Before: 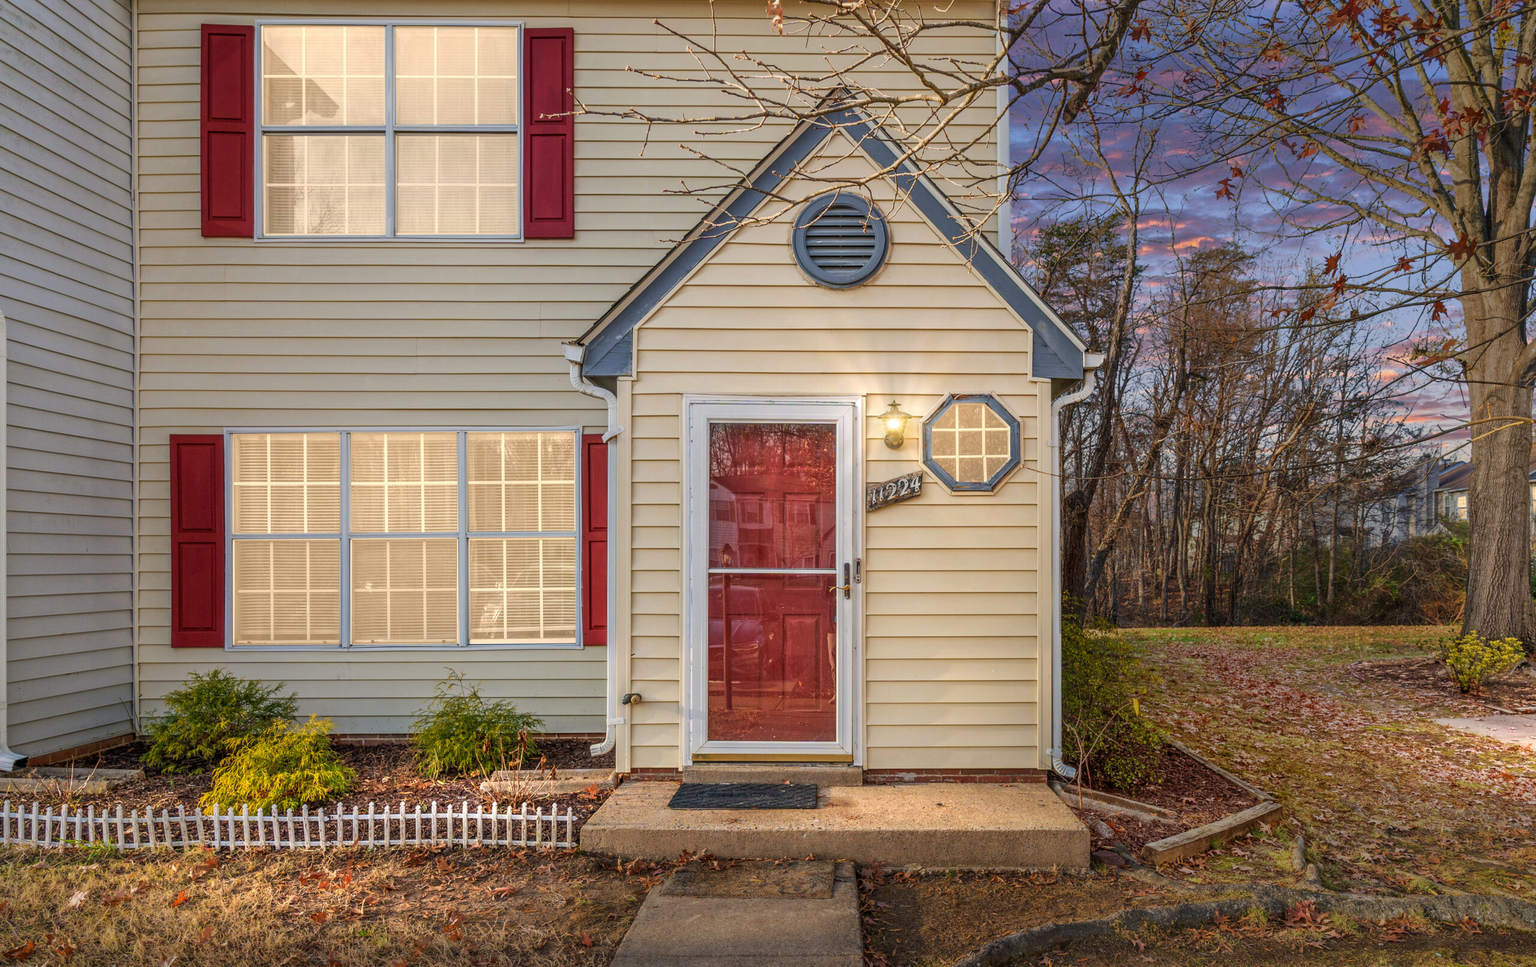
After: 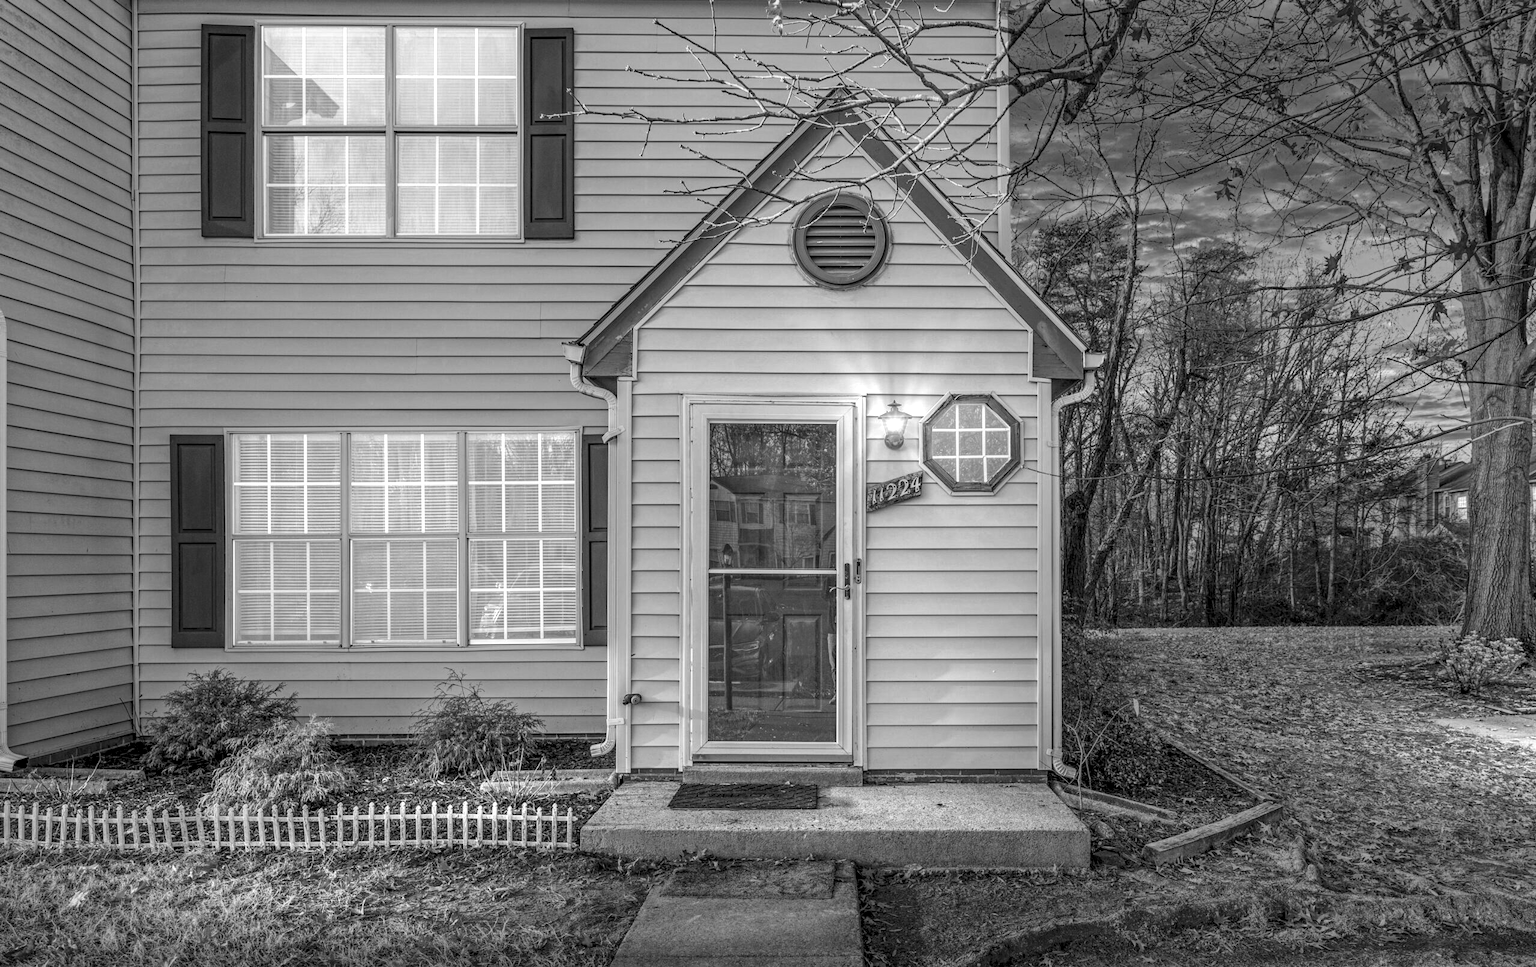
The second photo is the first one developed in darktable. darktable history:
color correction: saturation 0.8
monochrome: a 32, b 64, size 2.3, highlights 1
local contrast: highlights 99%, shadows 86%, detail 160%, midtone range 0.2
haze removal: compatibility mode true, adaptive false
